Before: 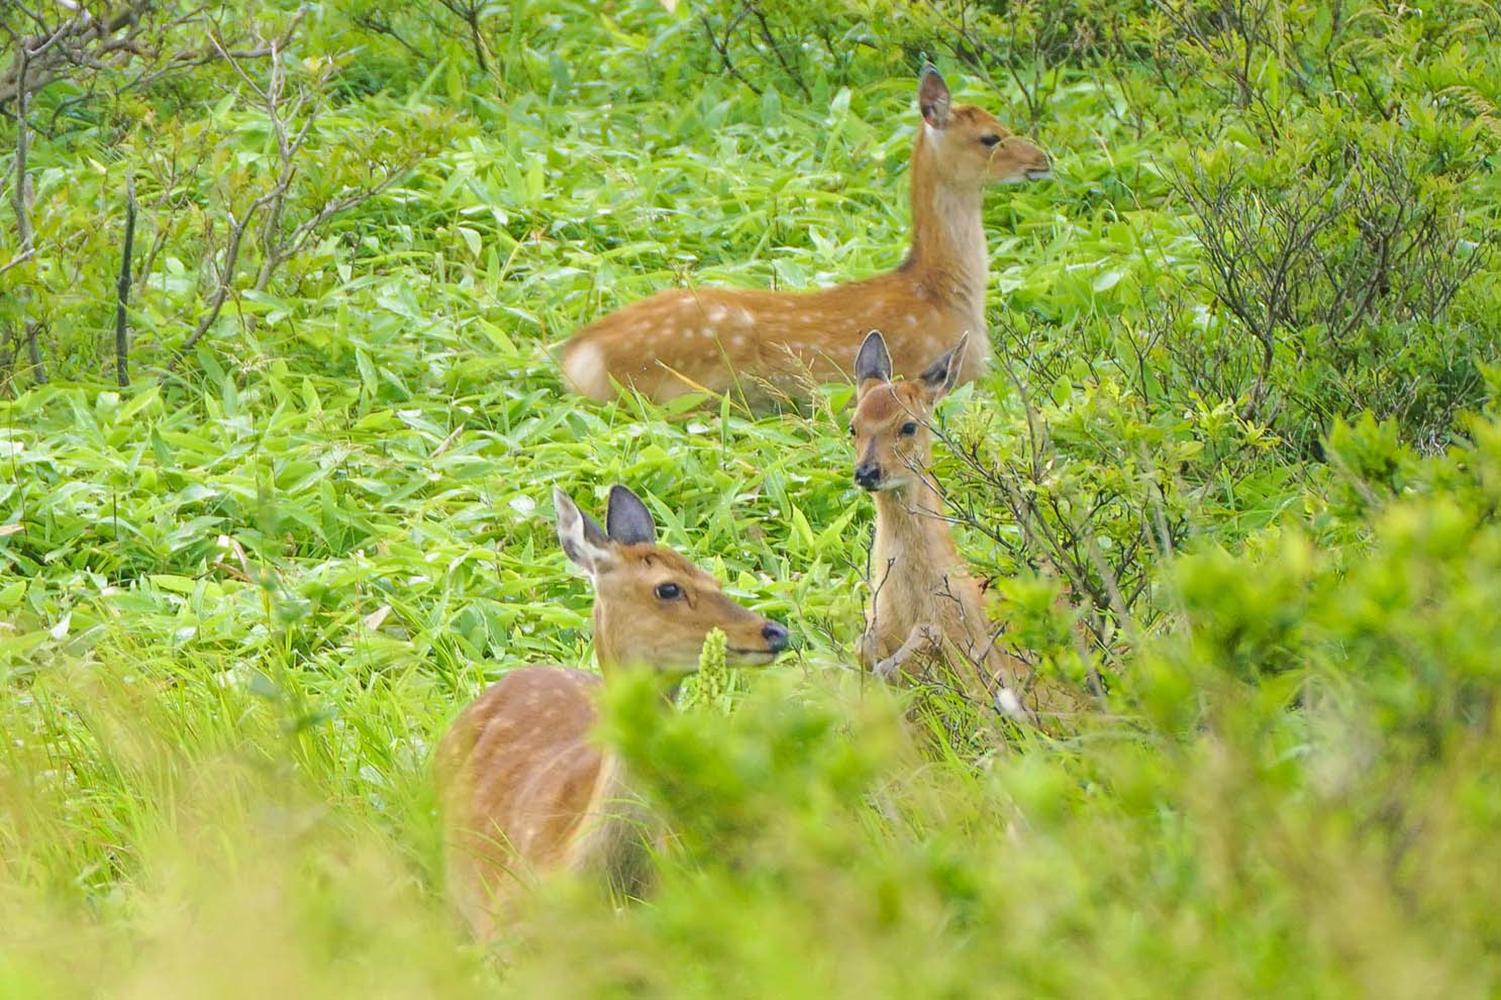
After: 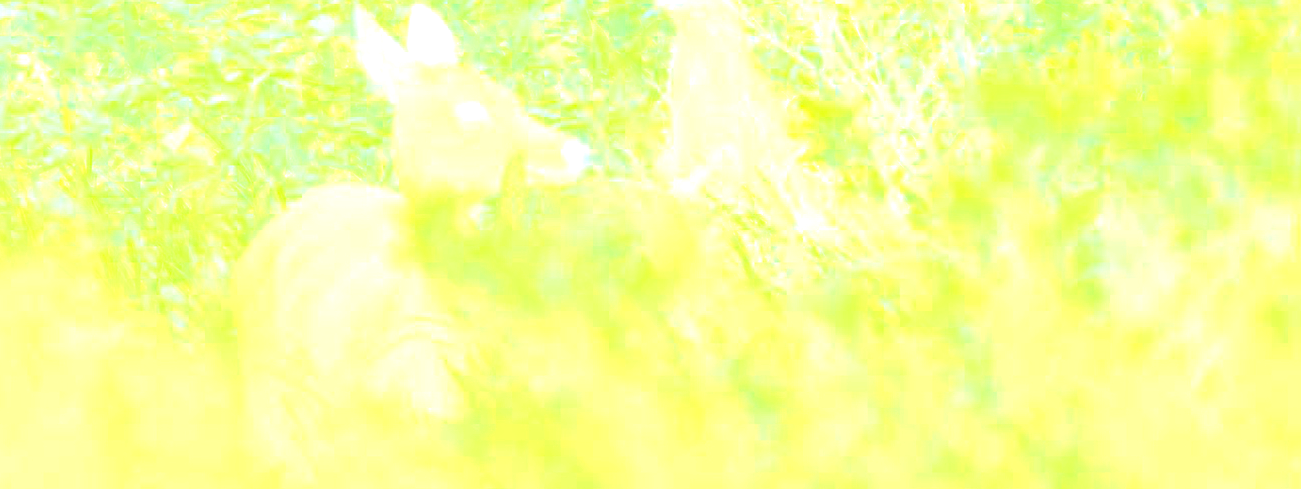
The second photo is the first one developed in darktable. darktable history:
contrast brightness saturation: contrast 0.1, brightness 0.03, saturation 0.09
bloom: size 85%, threshold 5%, strength 85%
shadows and highlights: radius 121.13, shadows 21.4, white point adjustment -9.72, highlights -14.39, soften with gaussian
crop and rotate: left 13.306%, top 48.129%, bottom 2.928%
